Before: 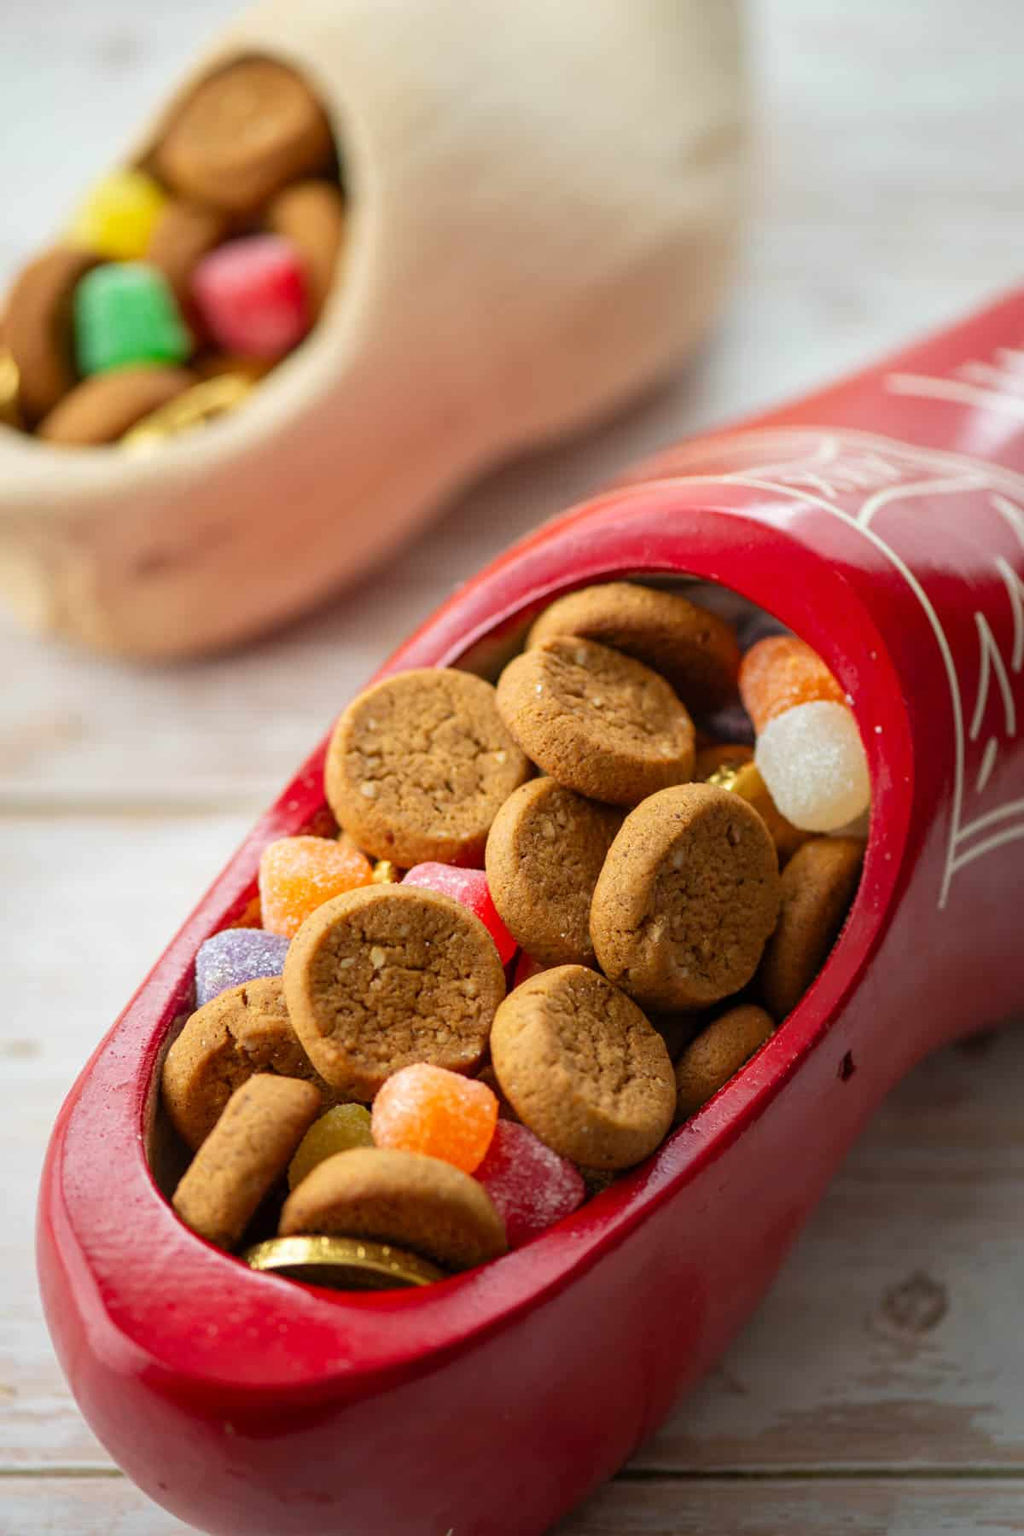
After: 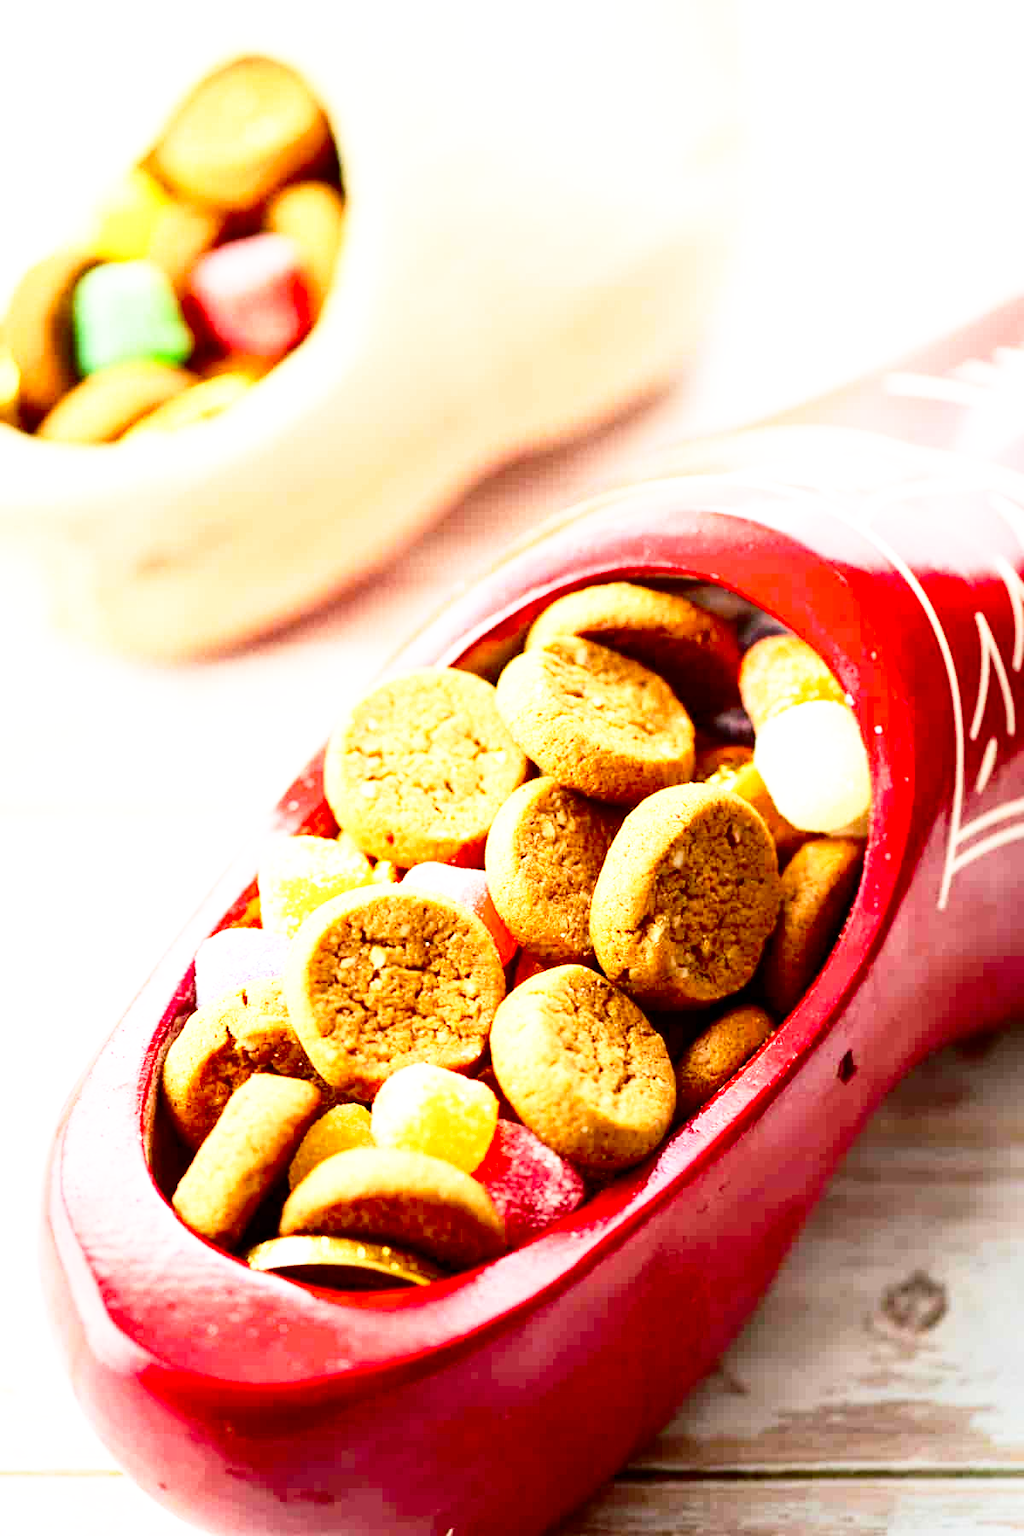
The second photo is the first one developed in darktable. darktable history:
base curve: curves: ch0 [(0, 0) (0.012, 0.01) (0.073, 0.168) (0.31, 0.711) (0.645, 0.957) (1, 1)], preserve colors none
contrast brightness saturation: contrast 0.237, brightness -0.234, saturation 0.143
exposure: exposure 1 EV, compensate highlight preservation false
